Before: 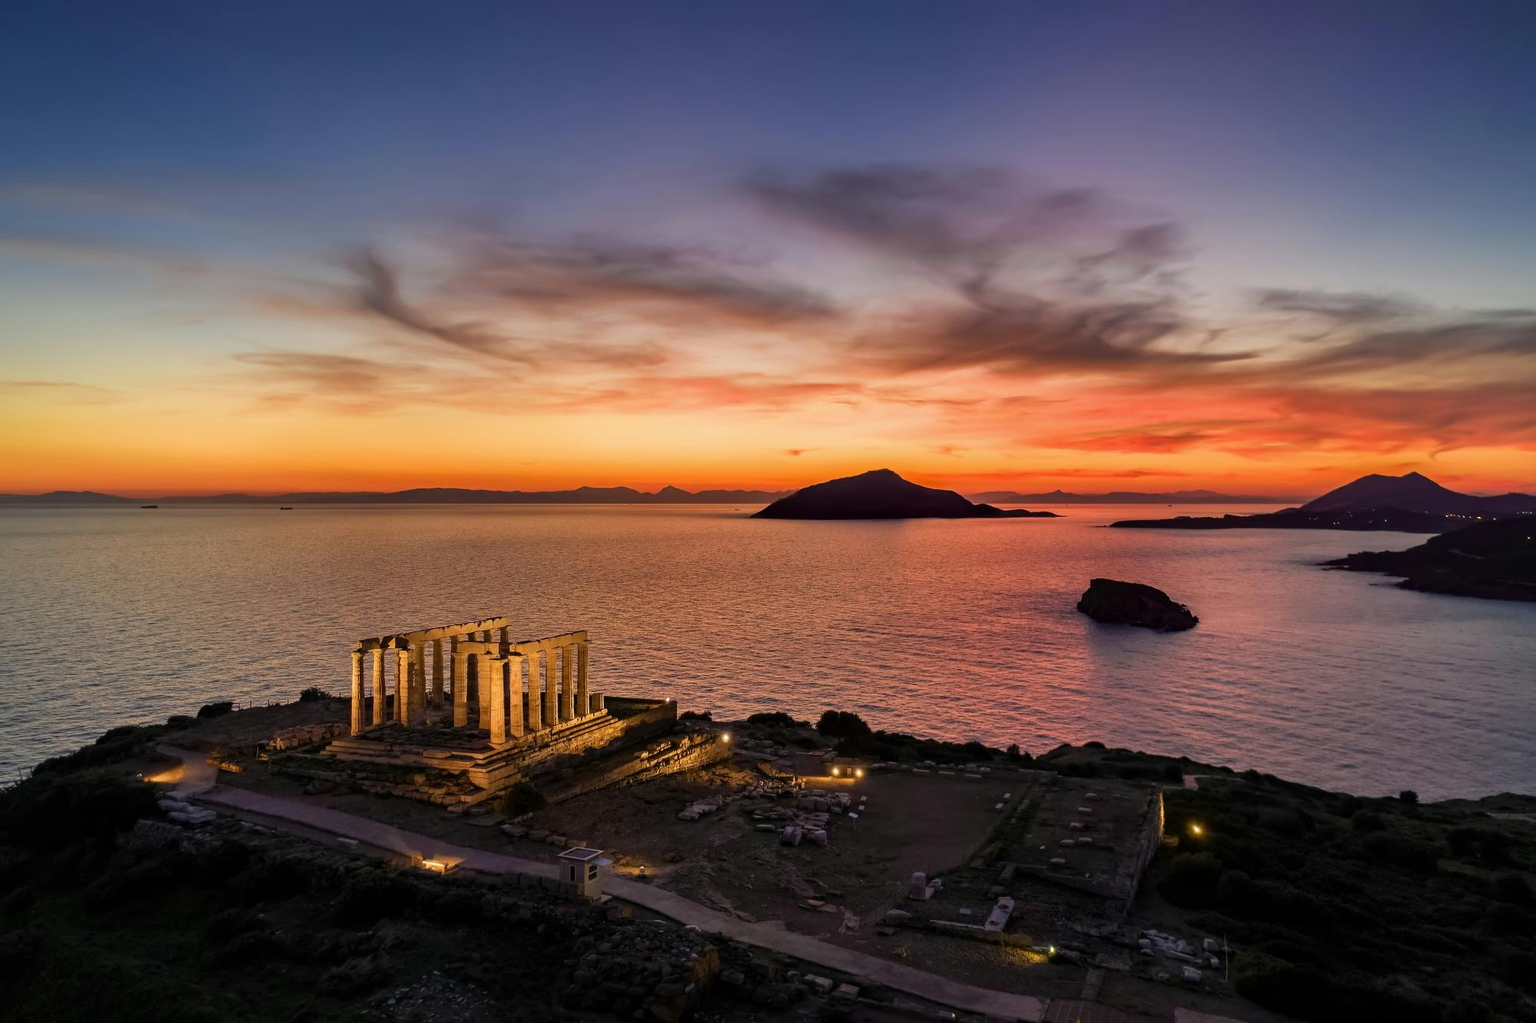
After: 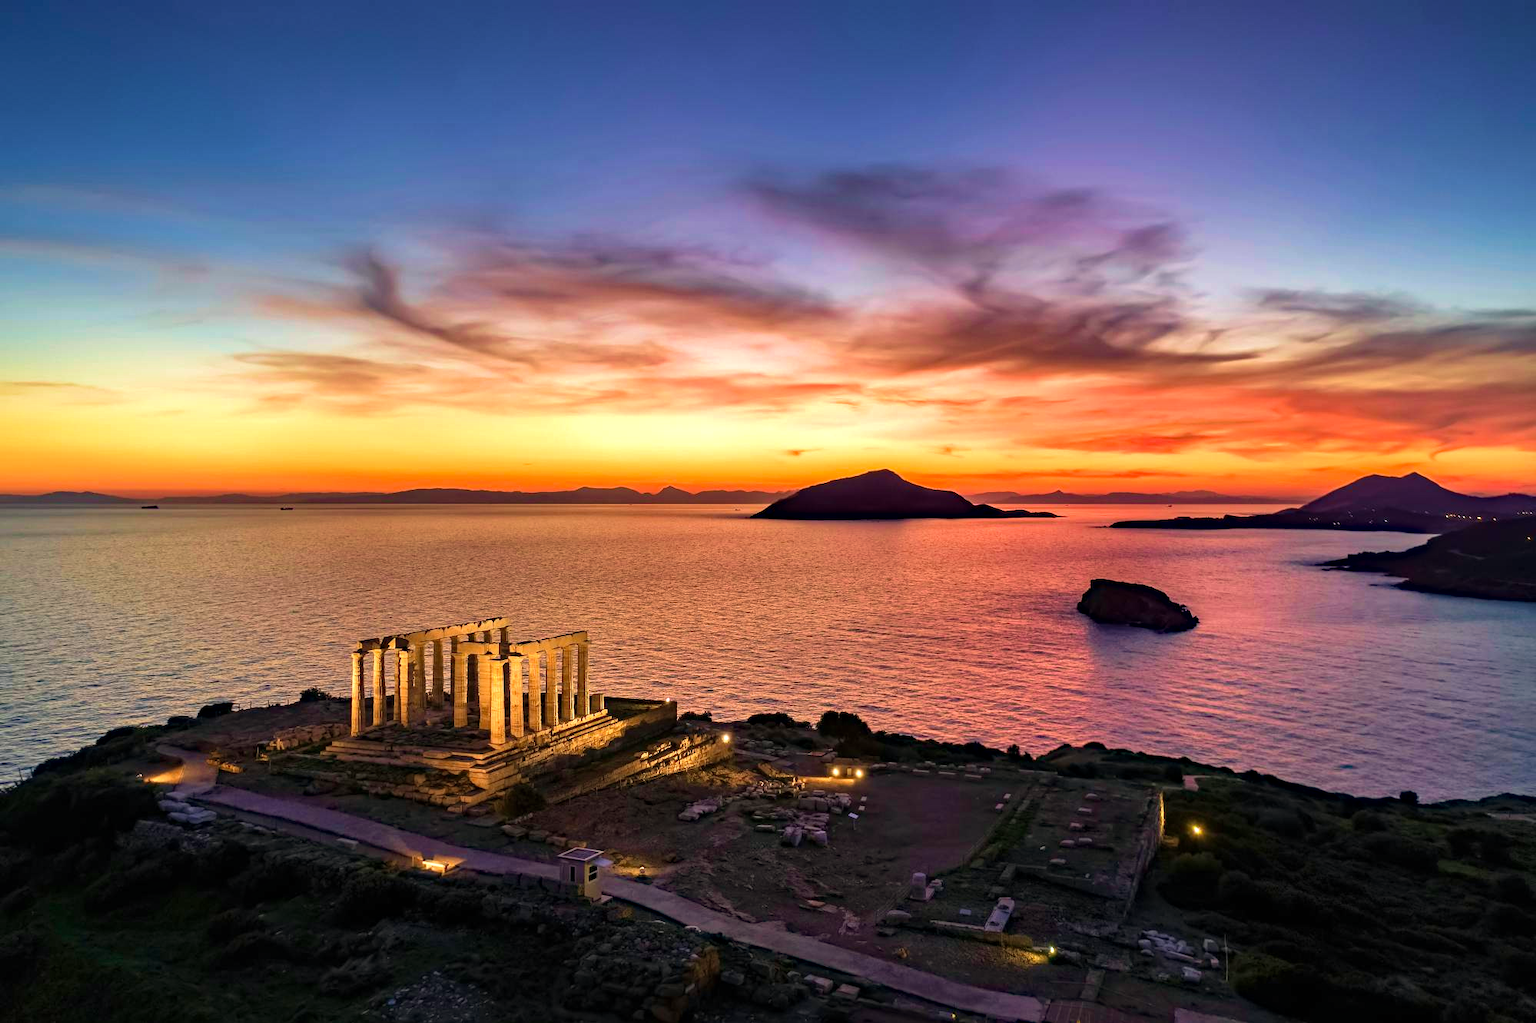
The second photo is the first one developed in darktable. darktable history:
exposure: black level correction 0, exposure 0.694 EV, compensate exposure bias true, compensate highlight preservation false
haze removal: strength 0.302, distance 0.245, compatibility mode true, adaptive false
velvia: strength 44.73%
